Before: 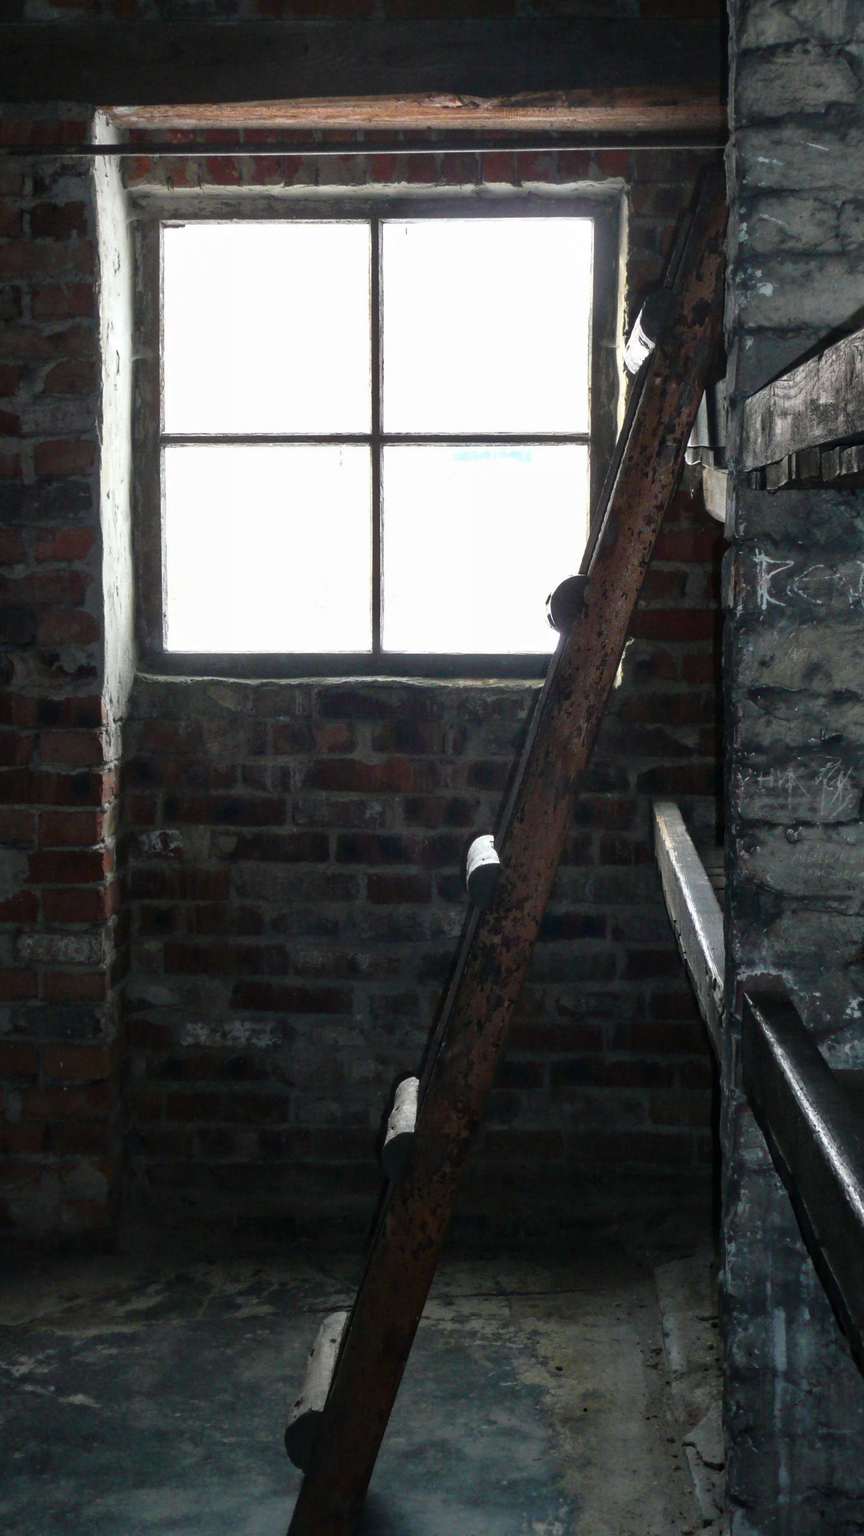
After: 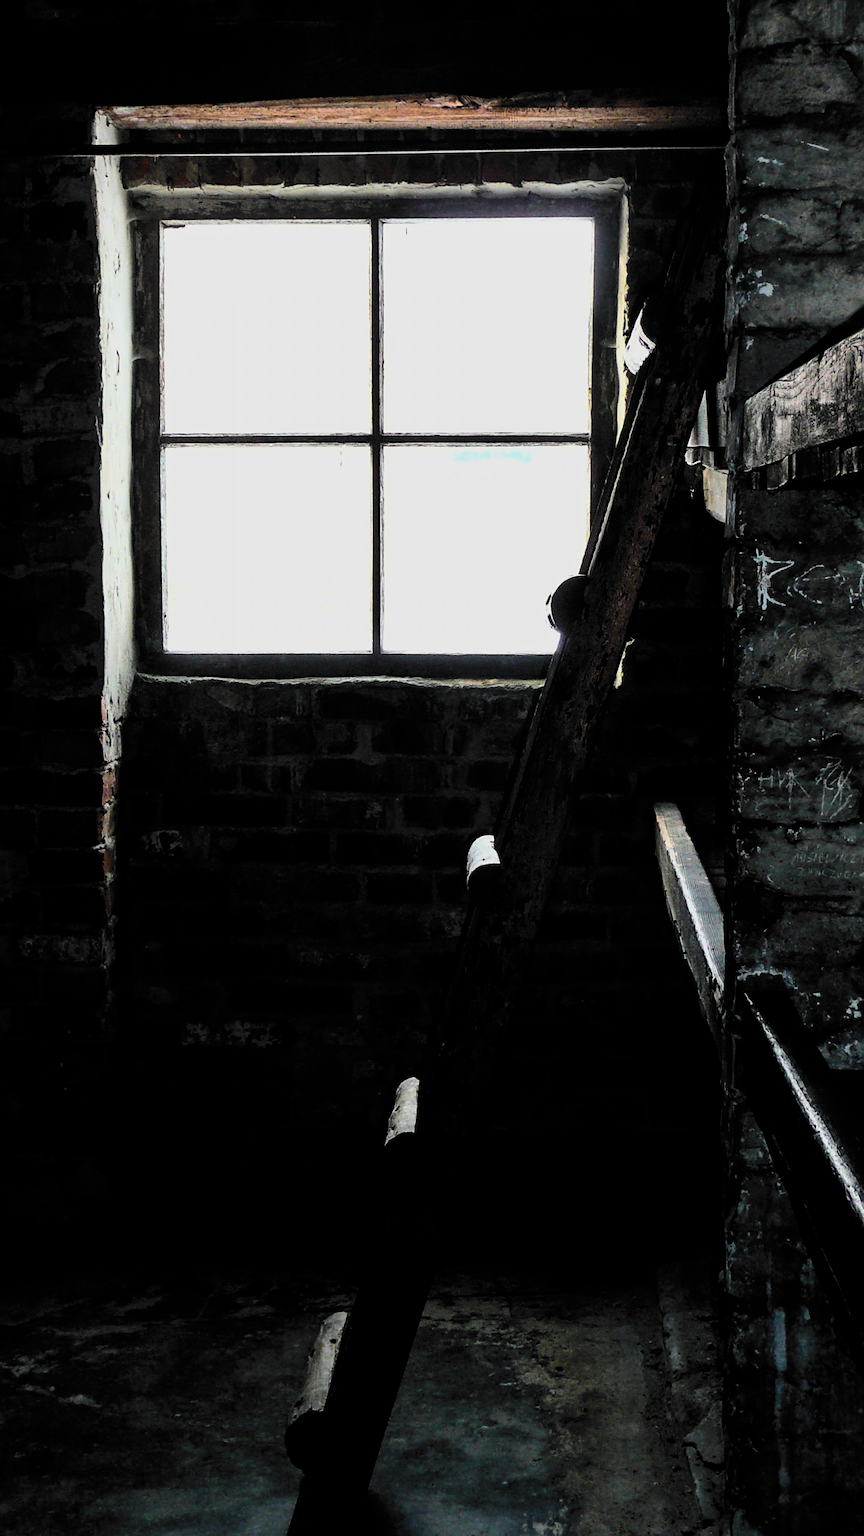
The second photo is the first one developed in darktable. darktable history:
filmic rgb: black relative exposure -5.08 EV, white relative exposure 3.49 EV, threshold 3 EV, hardness 3.18, contrast 1.299, highlights saturation mix -49.73%, color science v6 (2022), enable highlight reconstruction true
contrast brightness saturation: contrast 0.221
velvia: on, module defaults
shadows and highlights: shadows -20.19, white point adjustment -1.93, highlights -34.96
sharpen: on, module defaults
